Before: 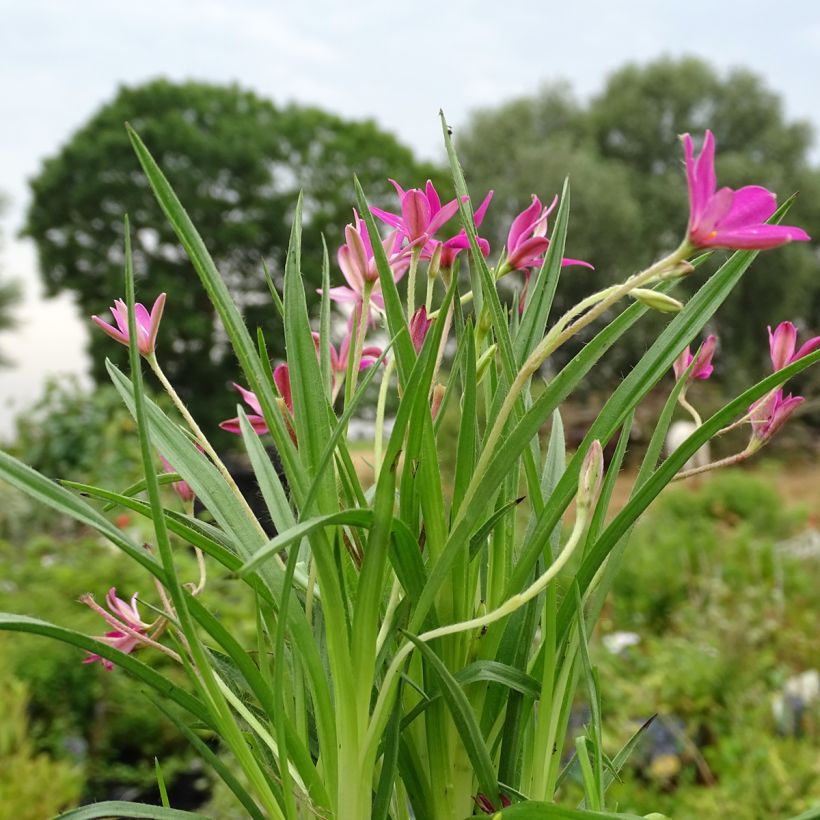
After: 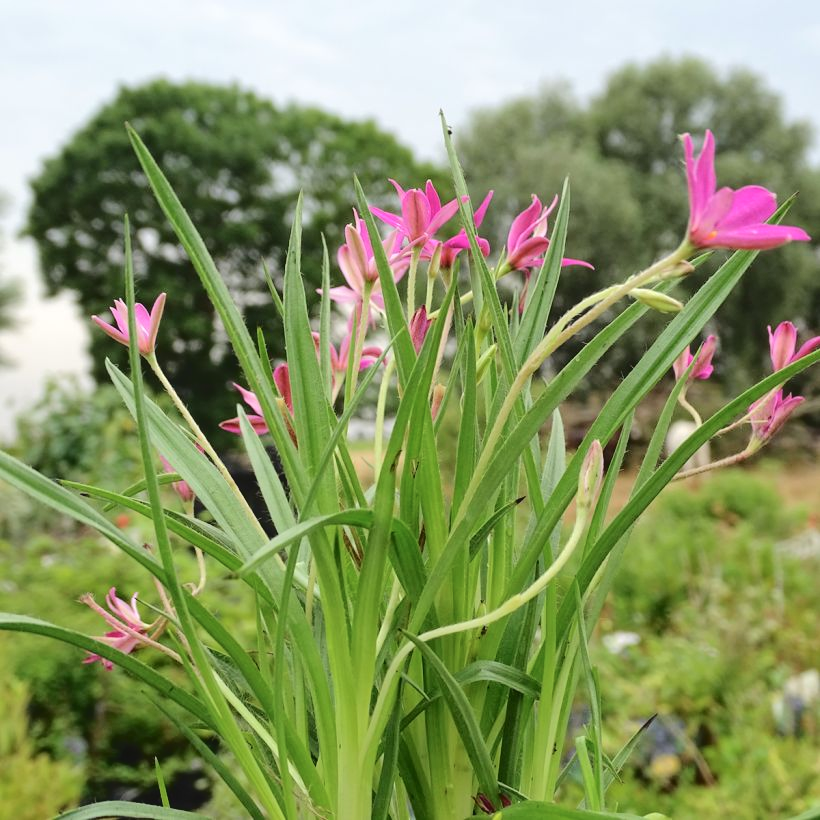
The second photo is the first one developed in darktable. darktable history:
tone curve: curves: ch0 [(0, 0) (0.003, 0.047) (0.011, 0.051) (0.025, 0.061) (0.044, 0.075) (0.069, 0.09) (0.1, 0.102) (0.136, 0.125) (0.177, 0.173) (0.224, 0.226) (0.277, 0.303) (0.335, 0.388) (0.399, 0.469) (0.468, 0.545) (0.543, 0.623) (0.623, 0.695) (0.709, 0.766) (0.801, 0.832) (0.898, 0.905) (1, 1)], color space Lab, independent channels, preserve colors none
